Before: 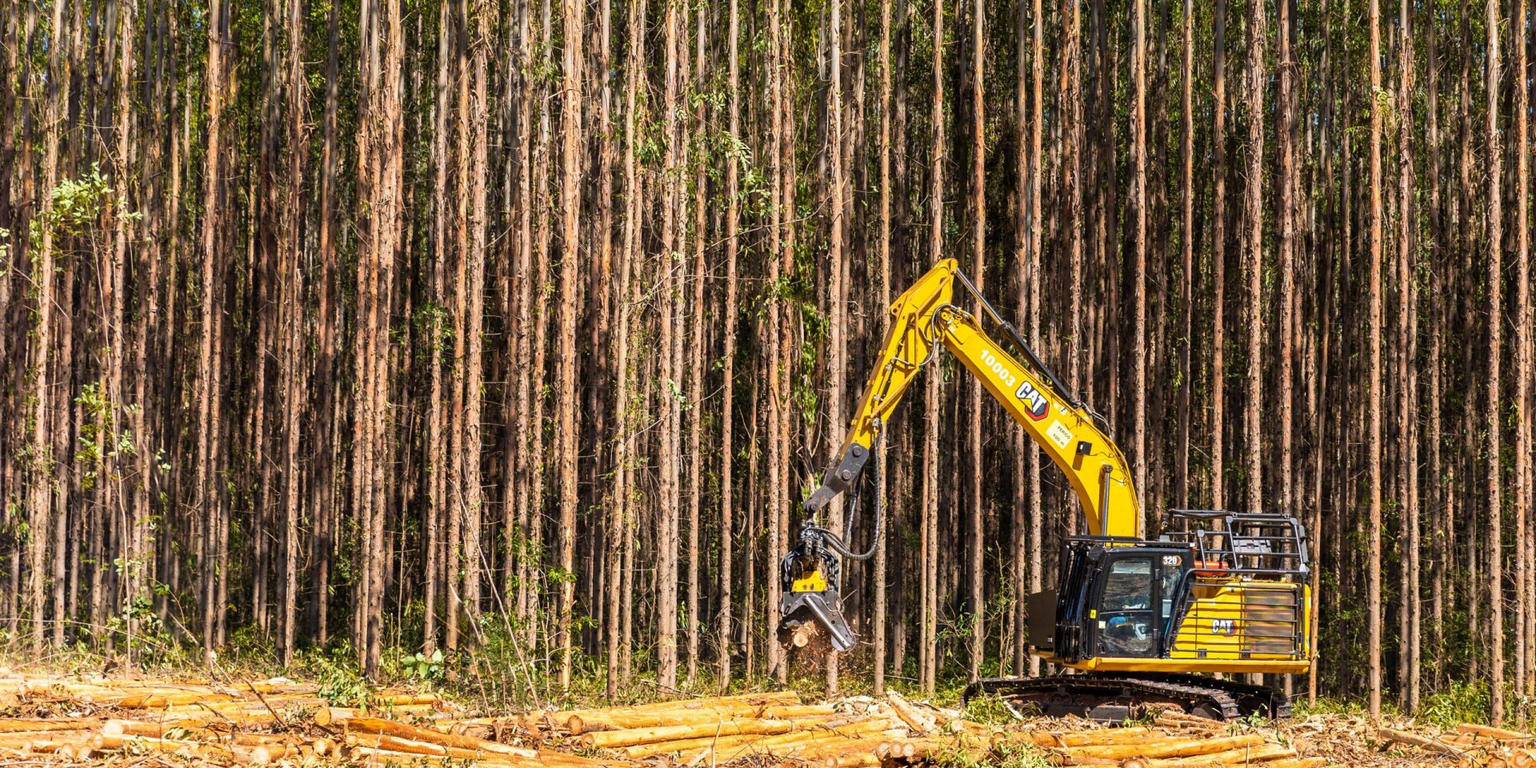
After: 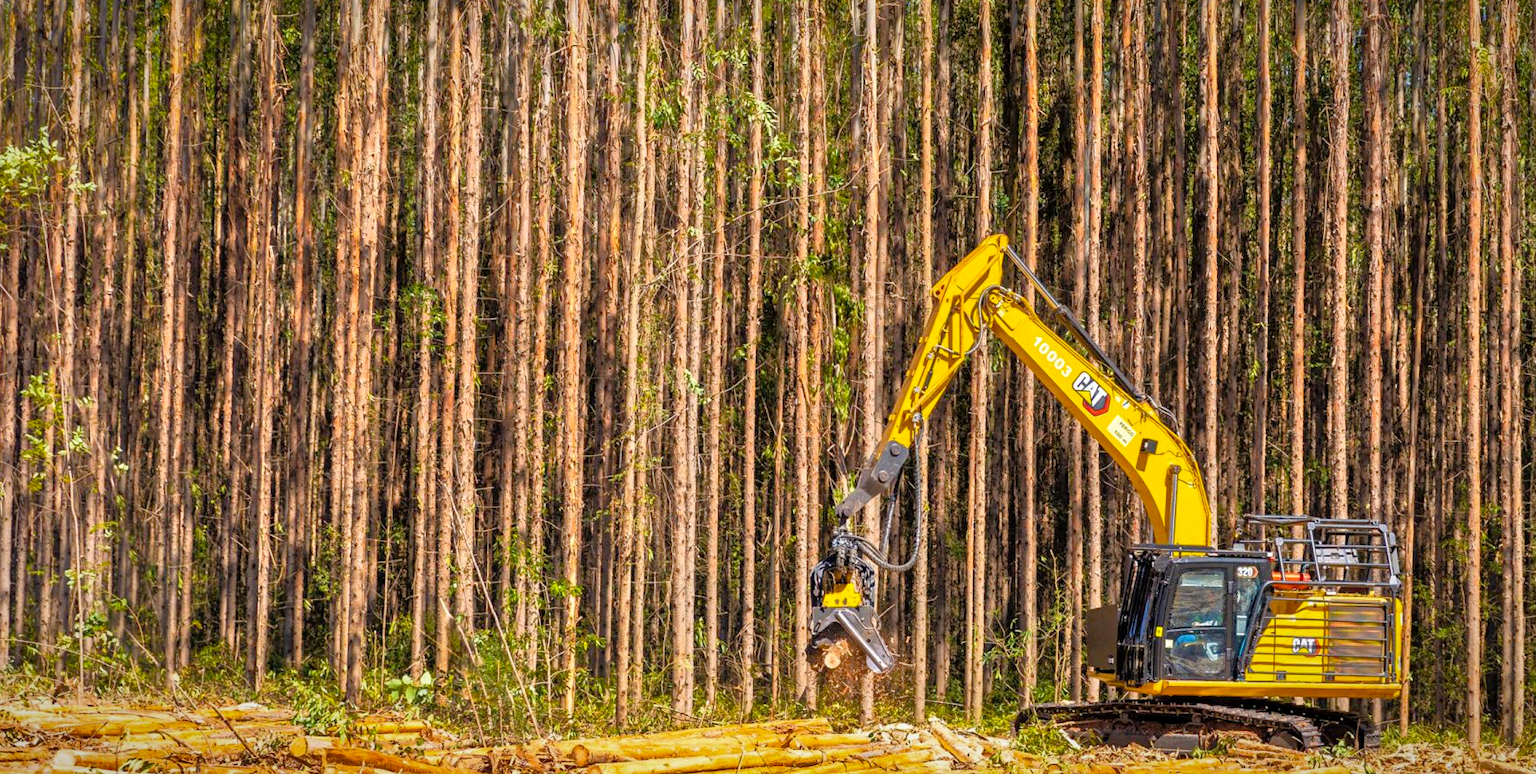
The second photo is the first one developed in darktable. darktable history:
crop: left 3.658%, top 6.389%, right 6.813%, bottom 3.342%
tone equalizer: -7 EV 0.154 EV, -6 EV 0.605 EV, -5 EV 1.18 EV, -4 EV 1.3 EV, -3 EV 1.15 EV, -2 EV 0.6 EV, -1 EV 0.159 EV
shadows and highlights: soften with gaussian
vignetting: brightness -0.371, saturation 0.009, automatic ratio true
color balance rgb: perceptual saturation grading › global saturation 19.955%
